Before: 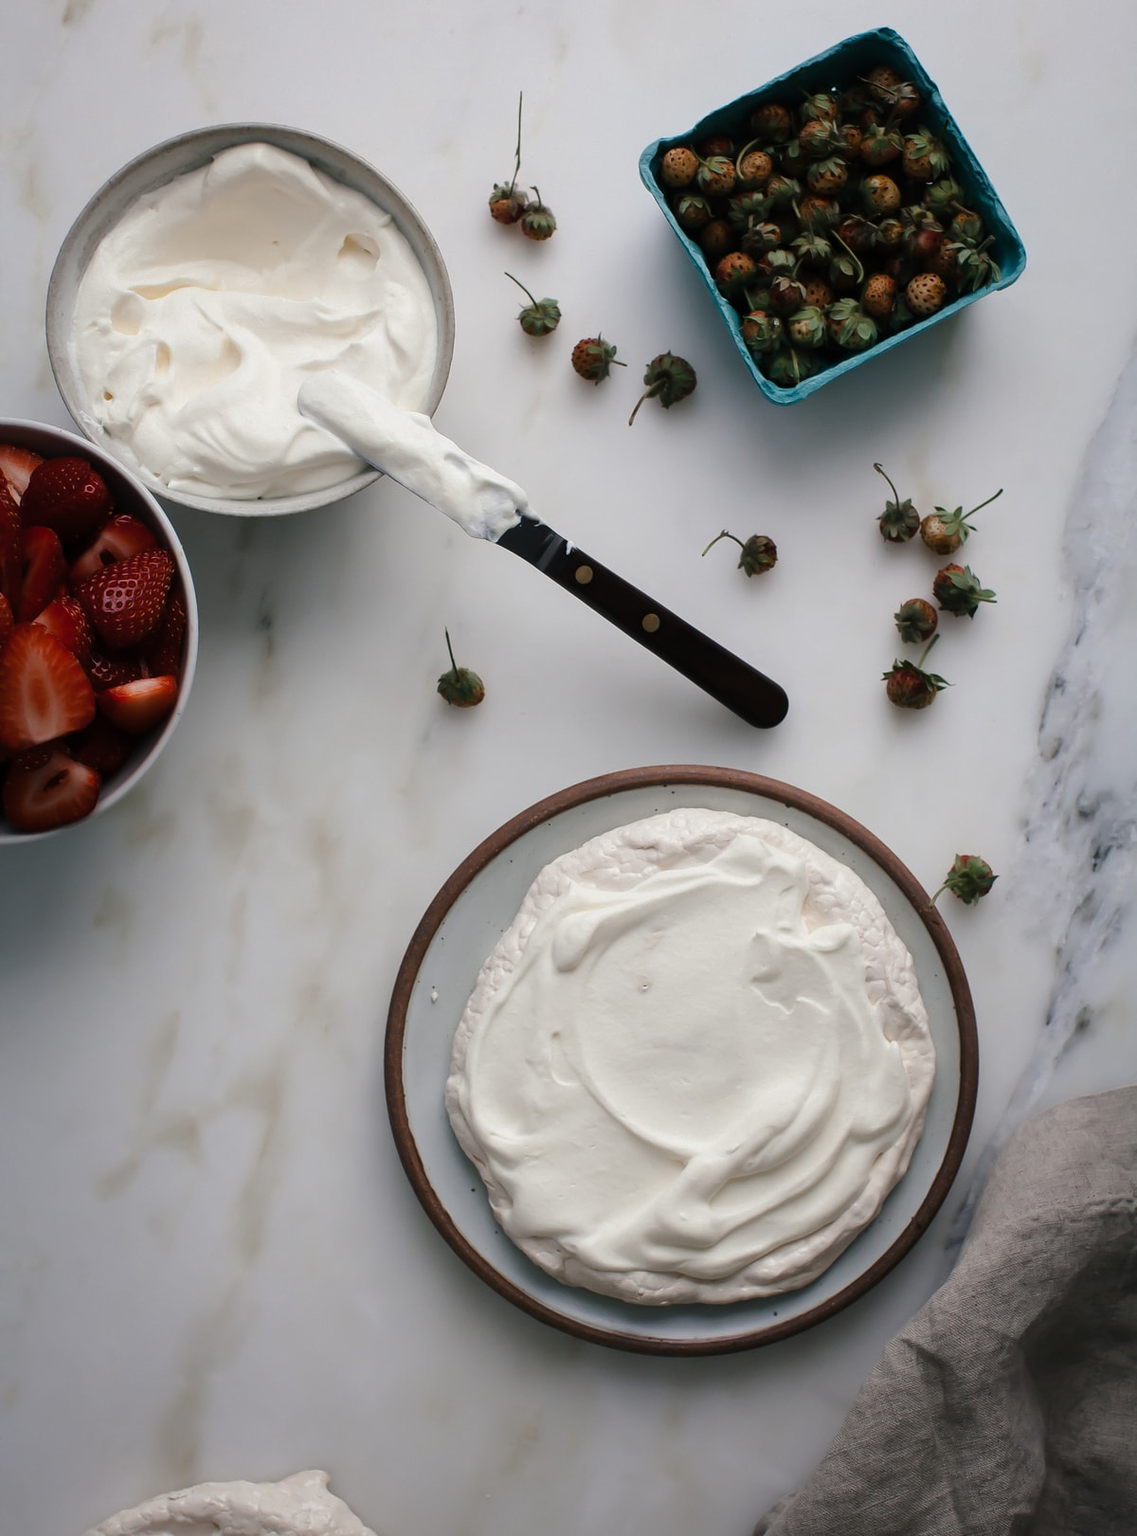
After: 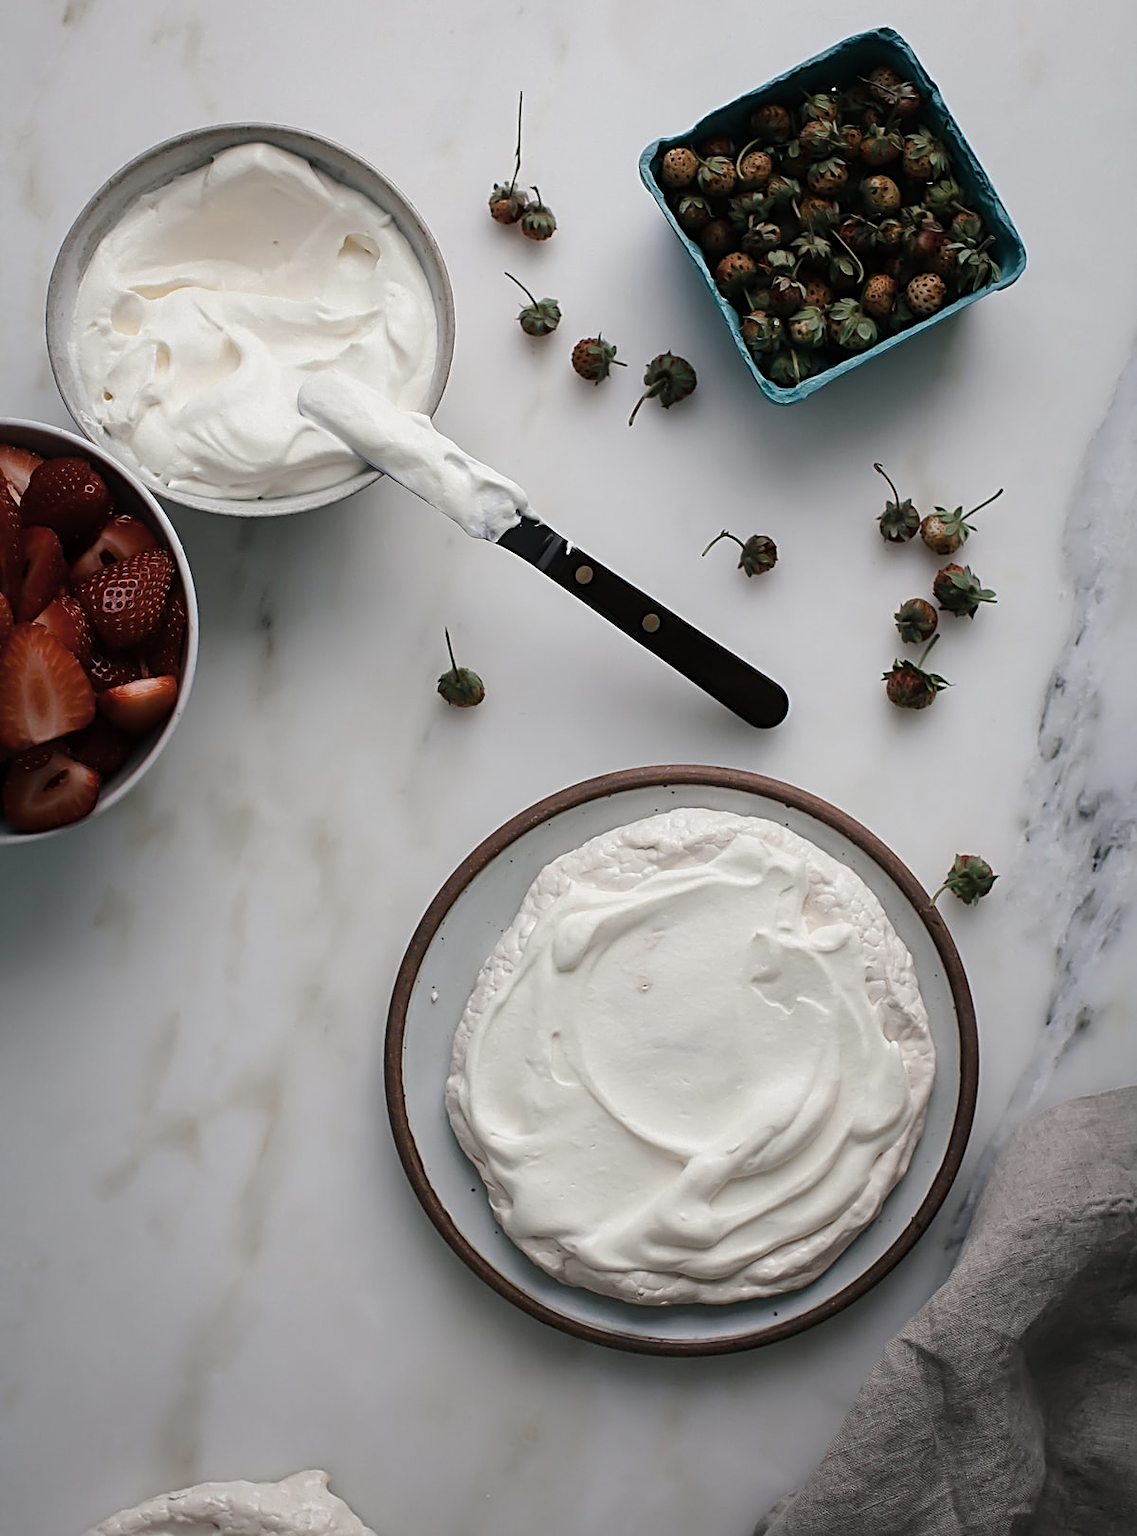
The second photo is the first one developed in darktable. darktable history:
sharpen: radius 2.676, amount 0.658
color correction: highlights b* -0.034, saturation 0.799
